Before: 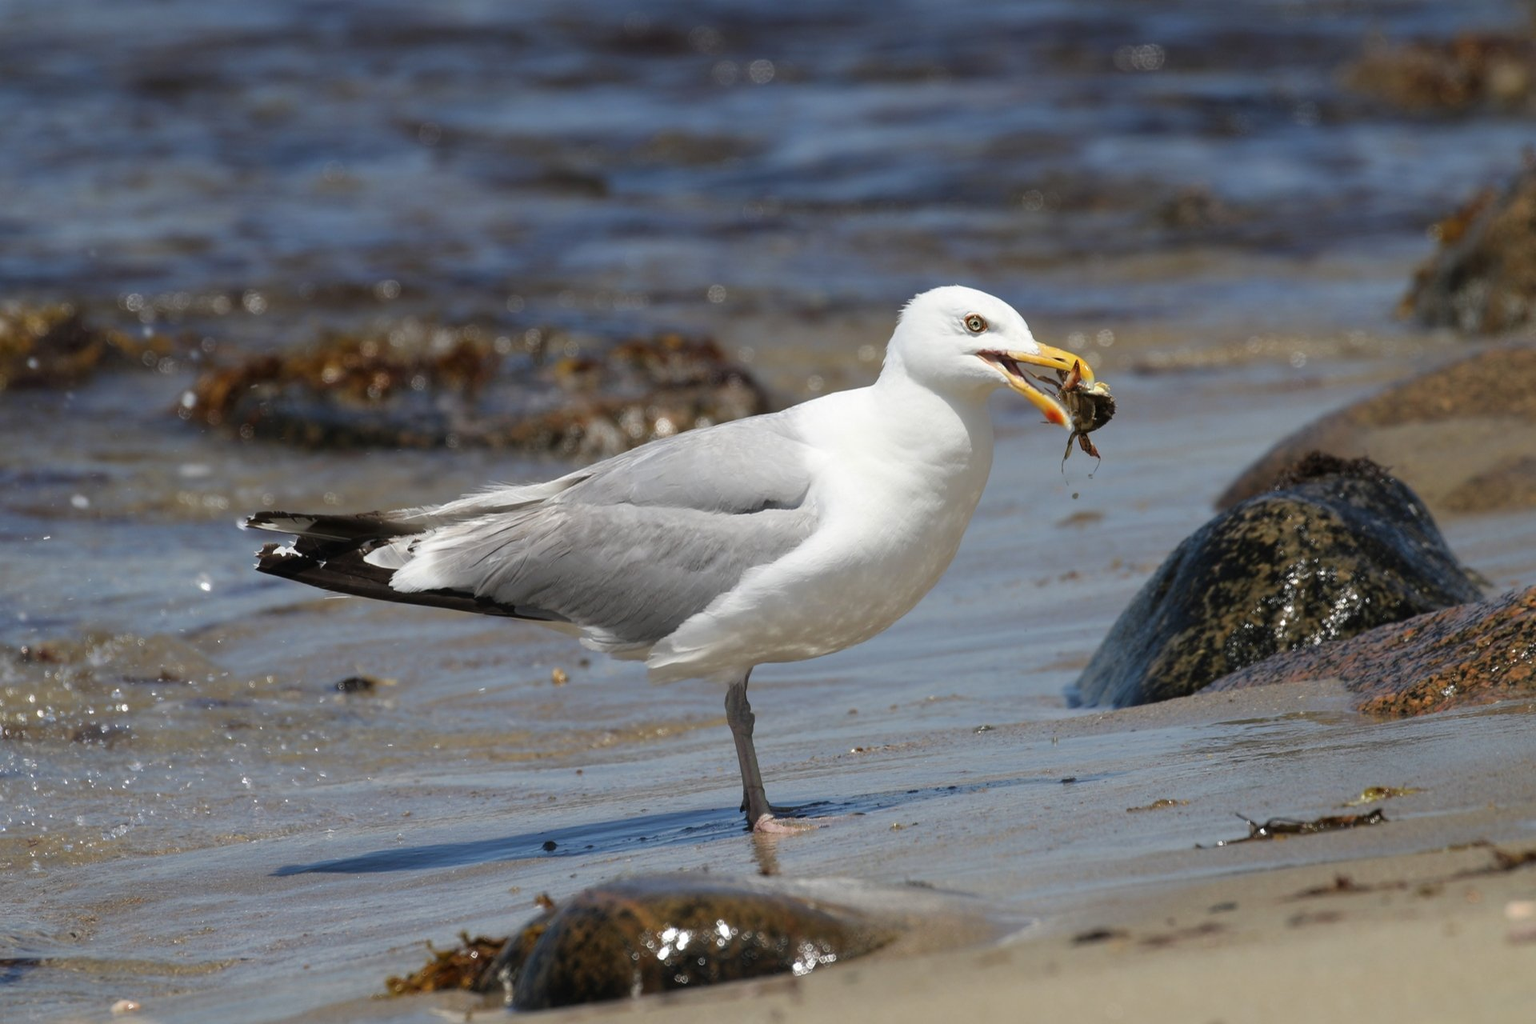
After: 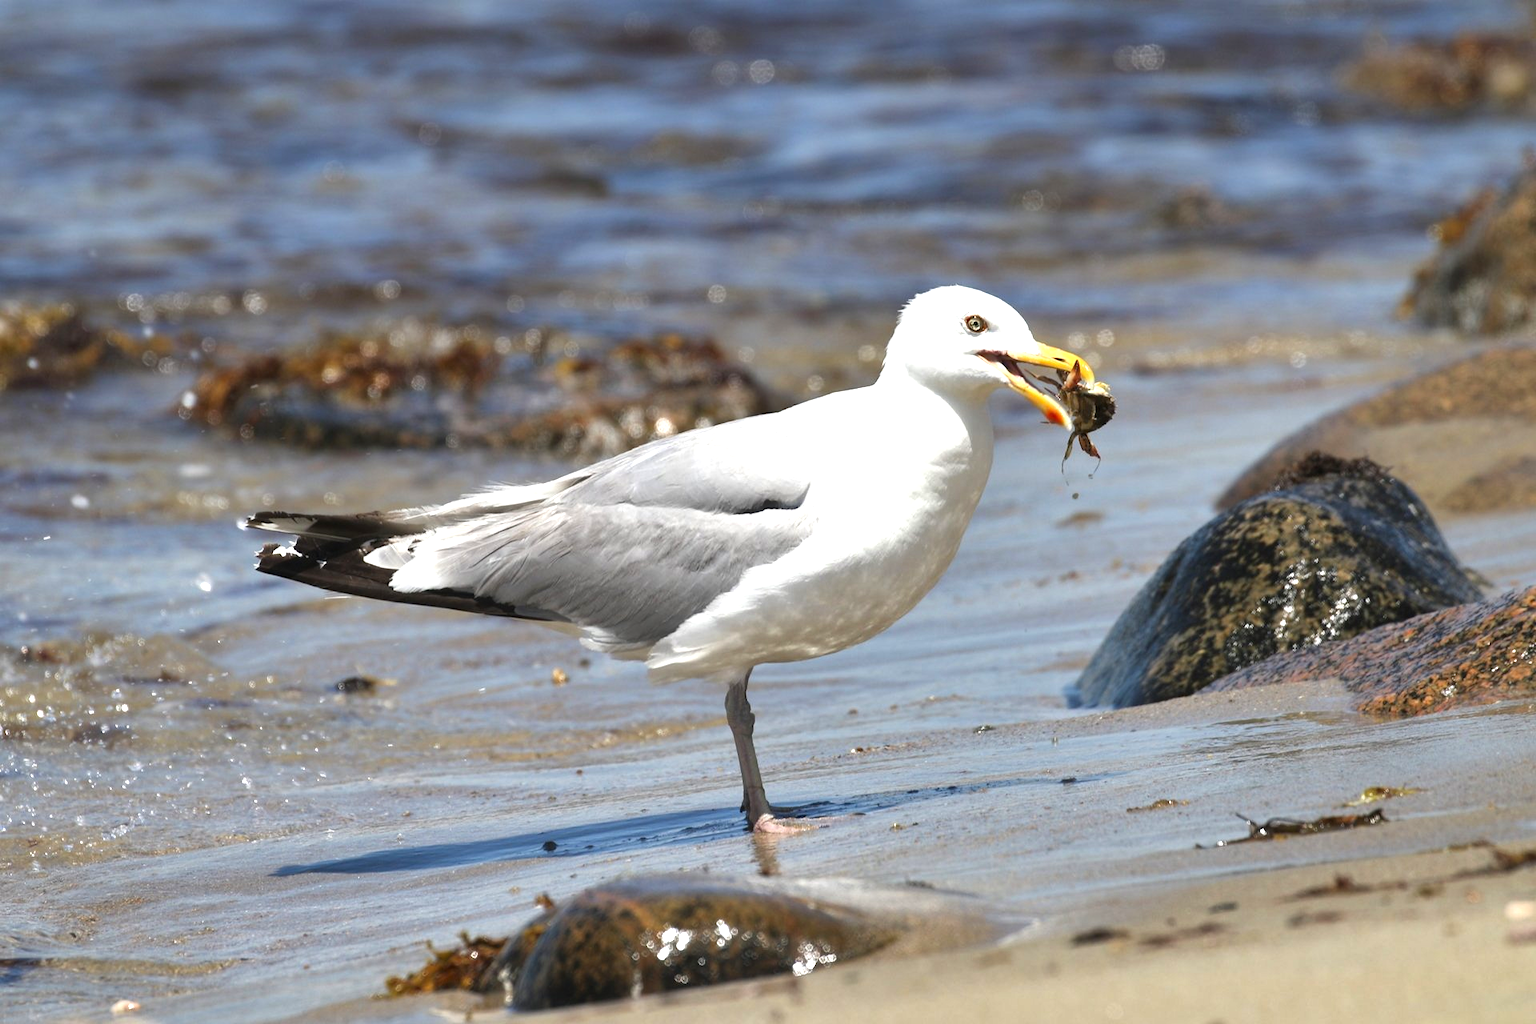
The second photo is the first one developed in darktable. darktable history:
shadows and highlights: soften with gaussian
rgb levels: preserve colors max RGB
exposure: black level correction 0, exposure 0.95 EV, compensate exposure bias true, compensate highlight preservation false
